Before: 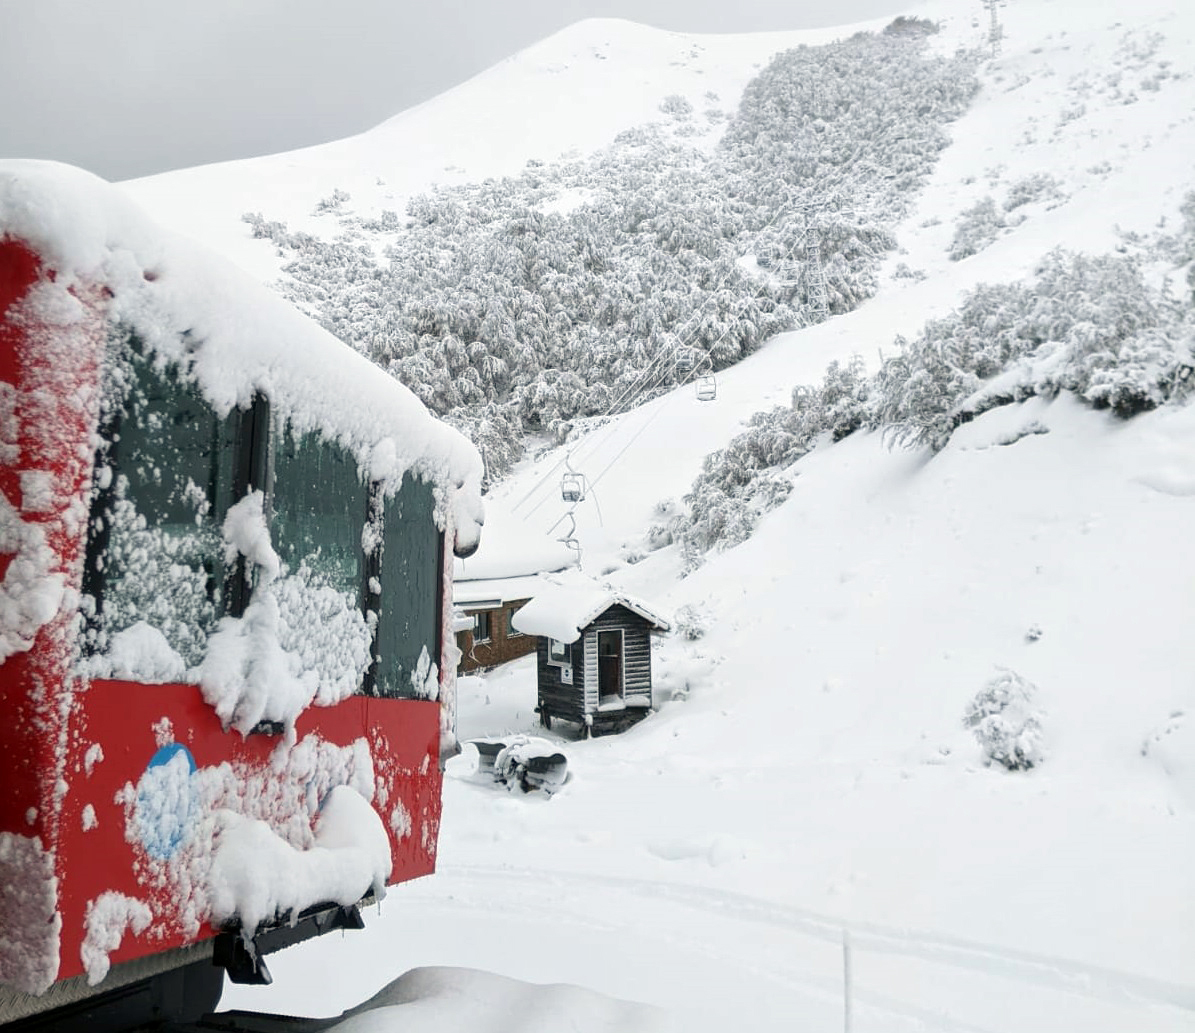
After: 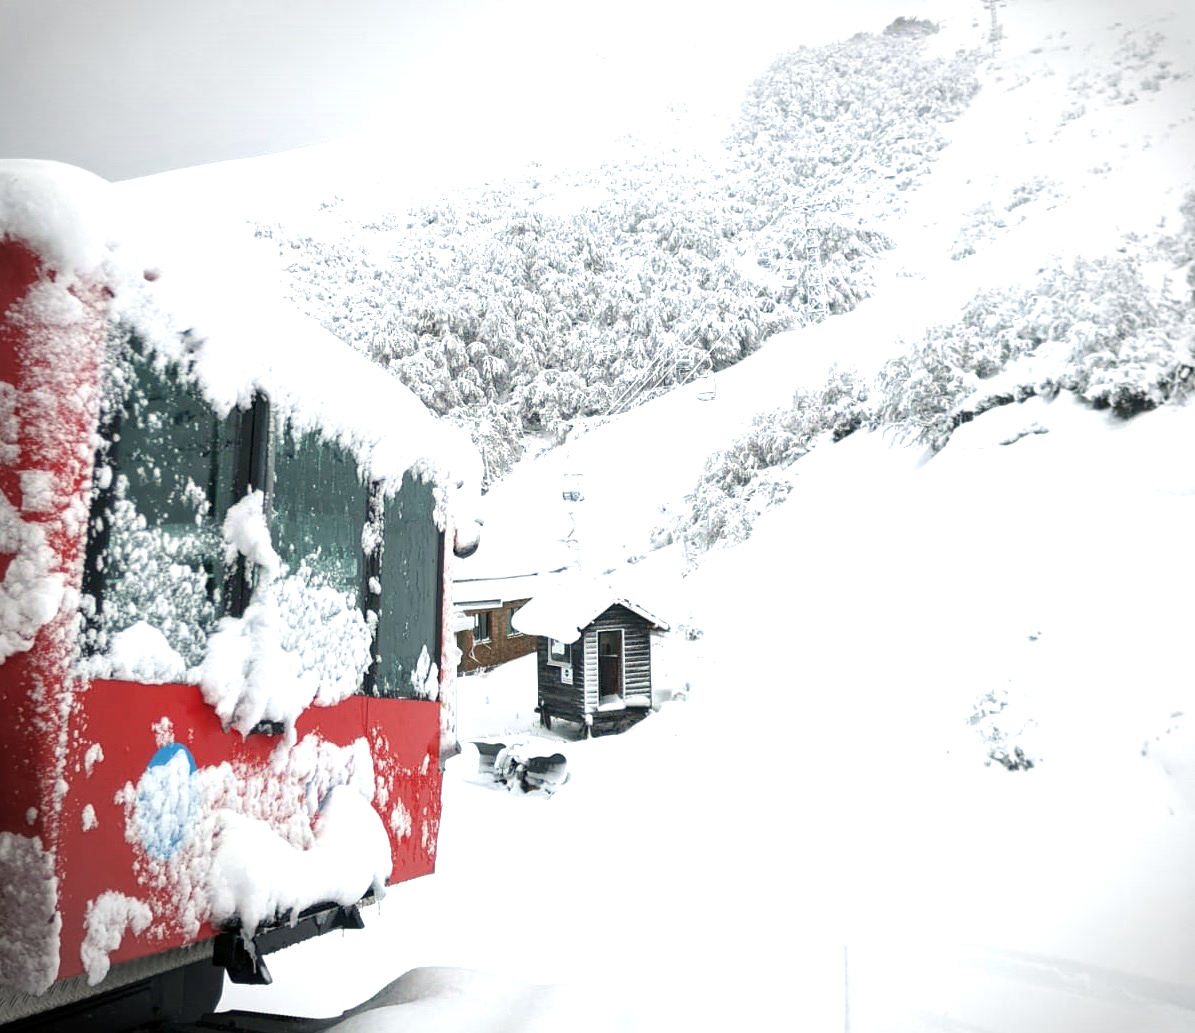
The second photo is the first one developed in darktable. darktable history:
vignetting: width/height ratio 1.094
exposure: exposure 0.766 EV, compensate highlight preservation false
